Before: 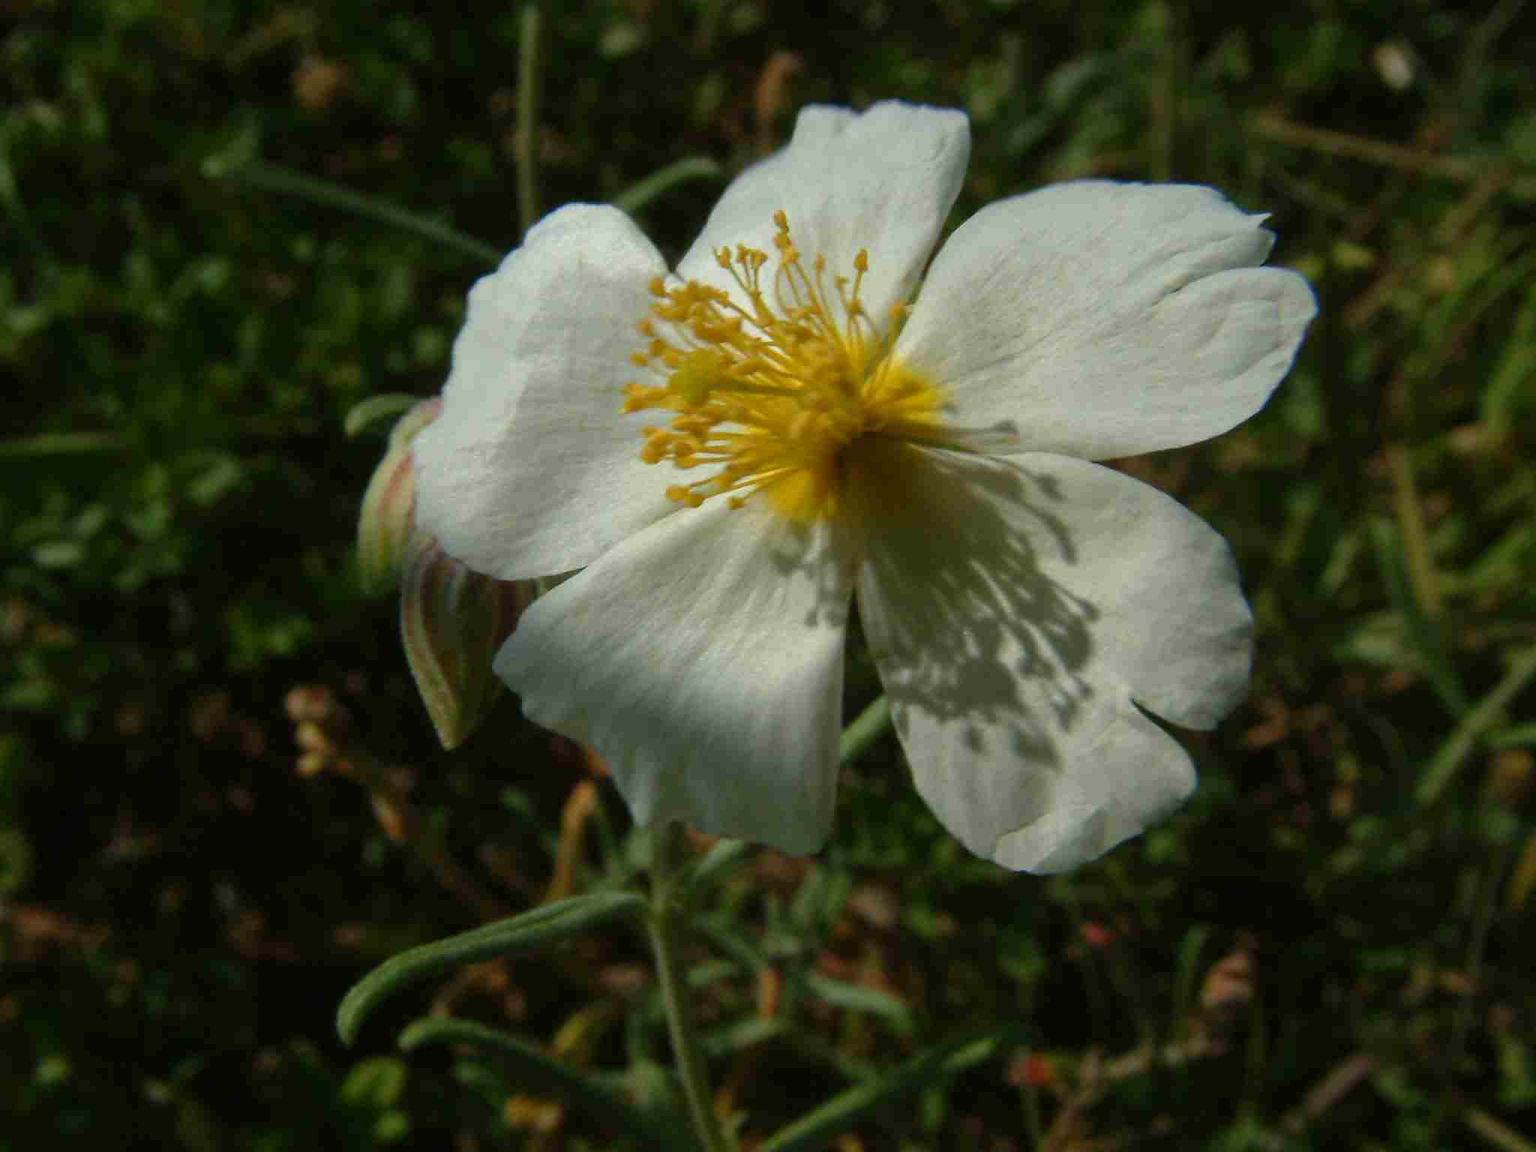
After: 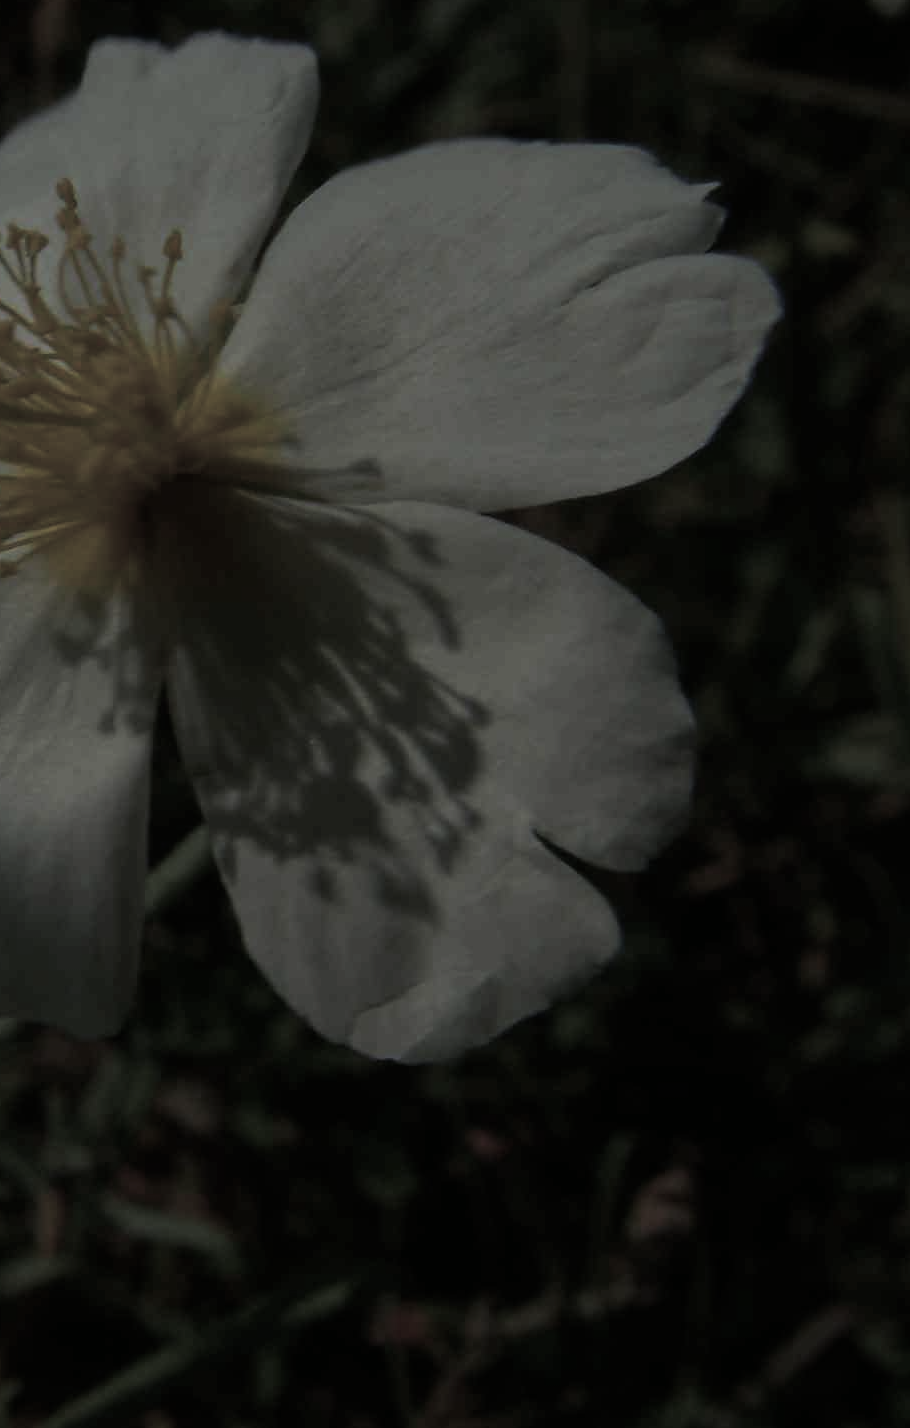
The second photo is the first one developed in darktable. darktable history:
exposure: exposure -2.002 EV, compensate highlight preservation false
split-toning: shadows › hue 43.2°, shadows › saturation 0, highlights › hue 50.4°, highlights › saturation 1
crop: left 47.628%, top 6.643%, right 7.874%
